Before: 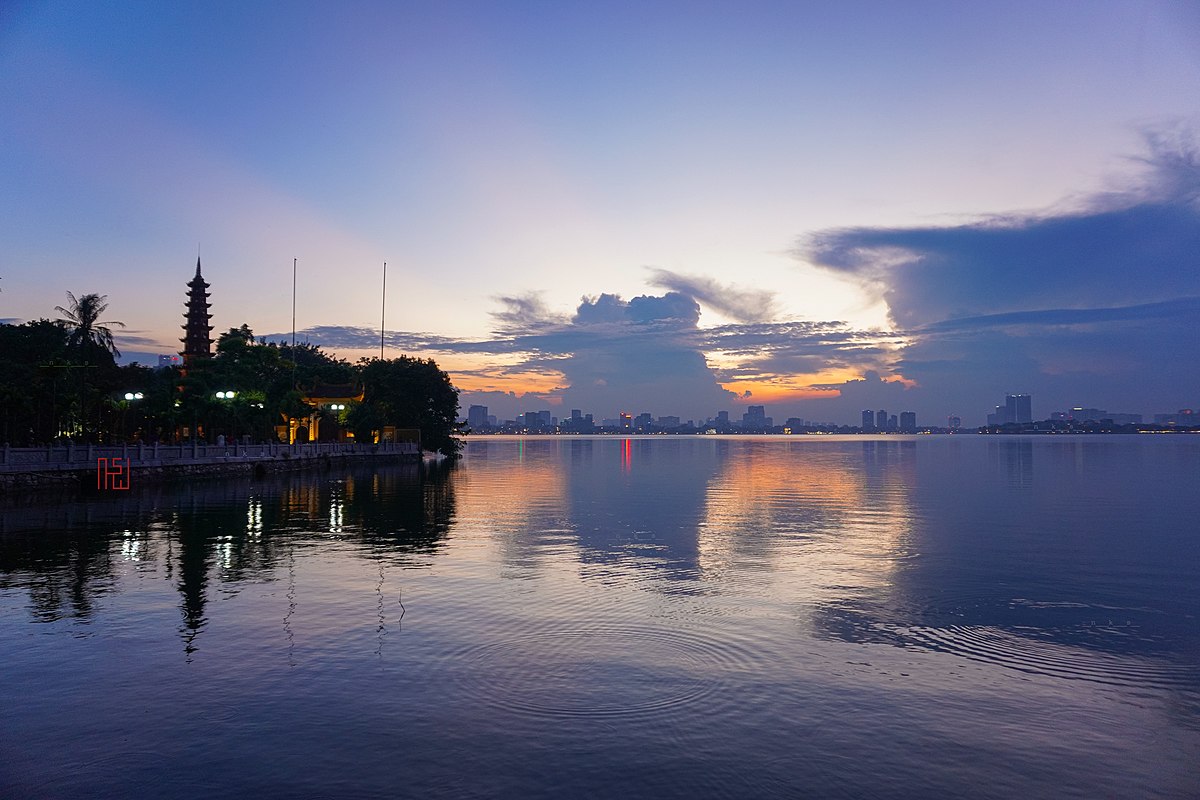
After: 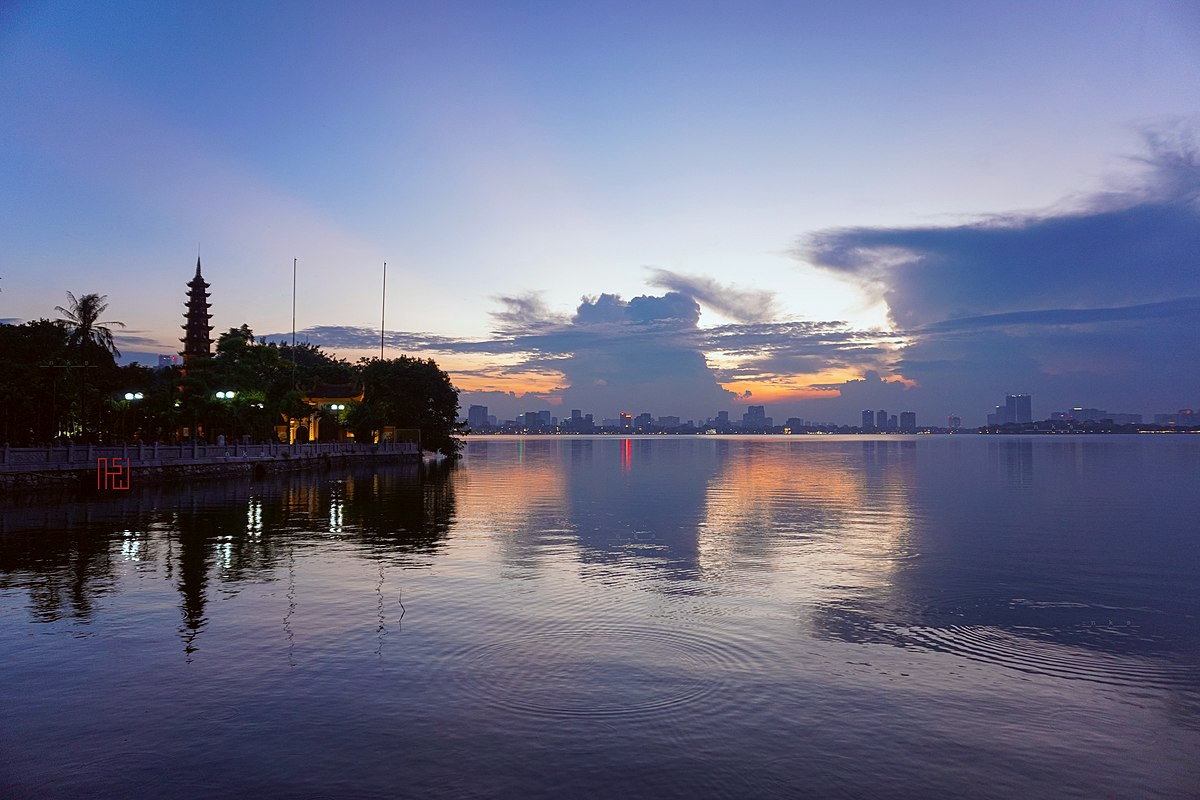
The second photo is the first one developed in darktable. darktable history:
color correction: highlights a* -3.65, highlights b* -6.67, shadows a* 3.23, shadows b* 5.64
tone equalizer: on, module defaults
